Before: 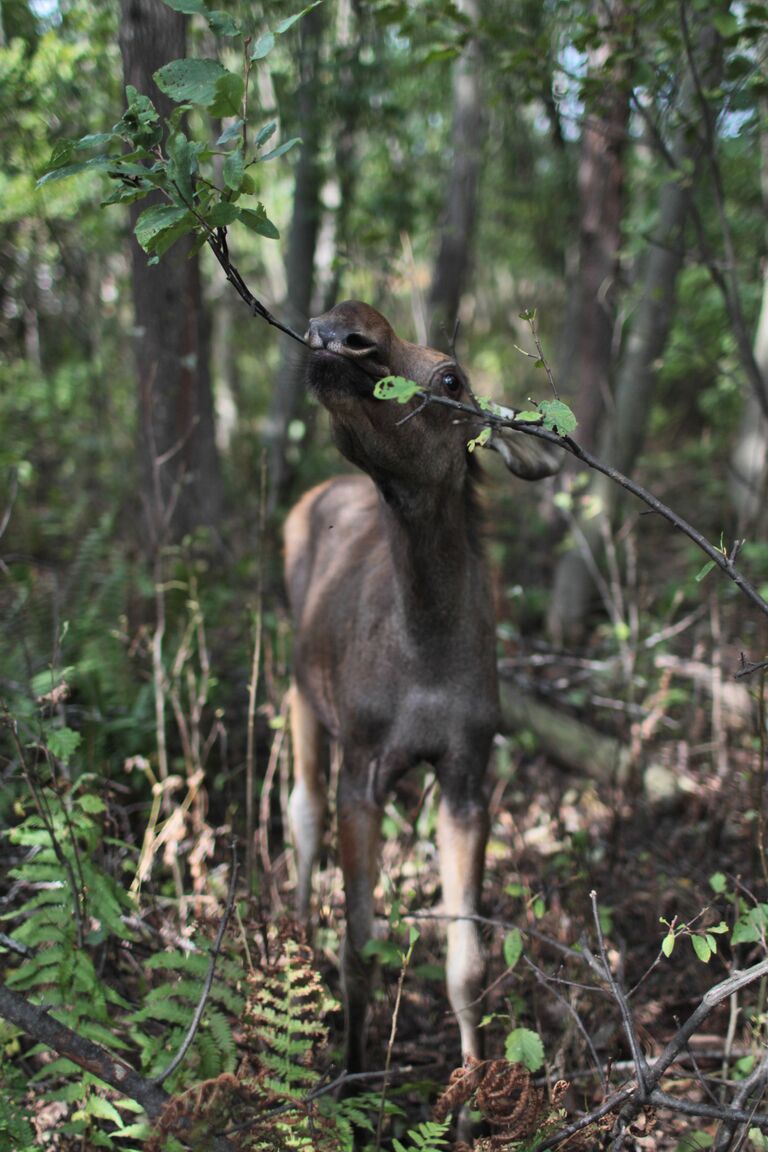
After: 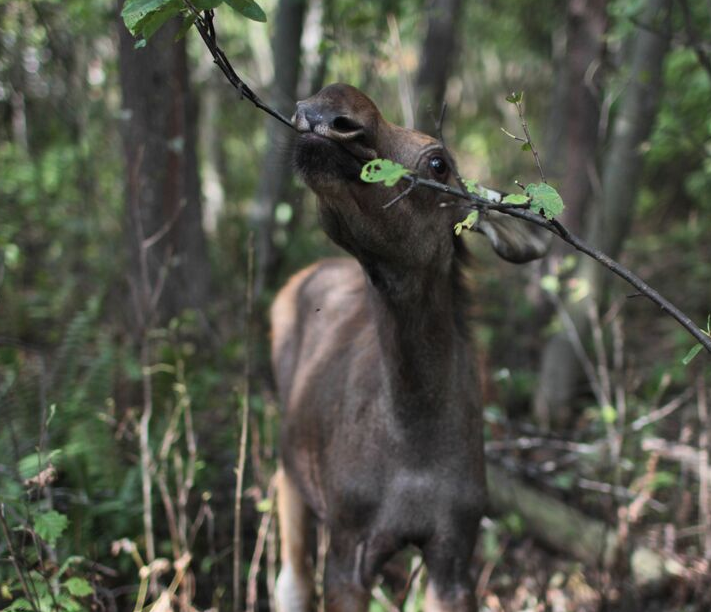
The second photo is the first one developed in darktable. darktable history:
crop: left 1.819%, top 18.88%, right 5.507%, bottom 27.977%
levels: black 3.89%
